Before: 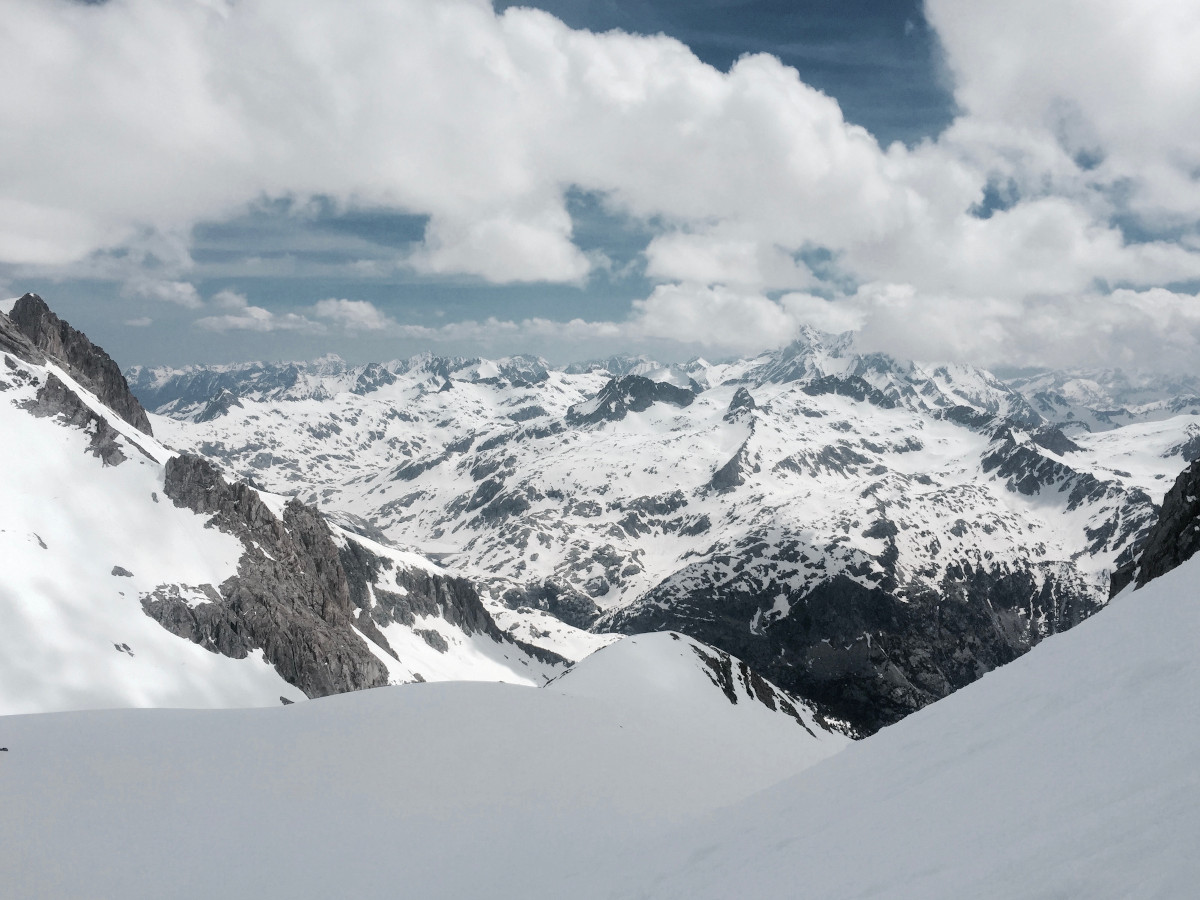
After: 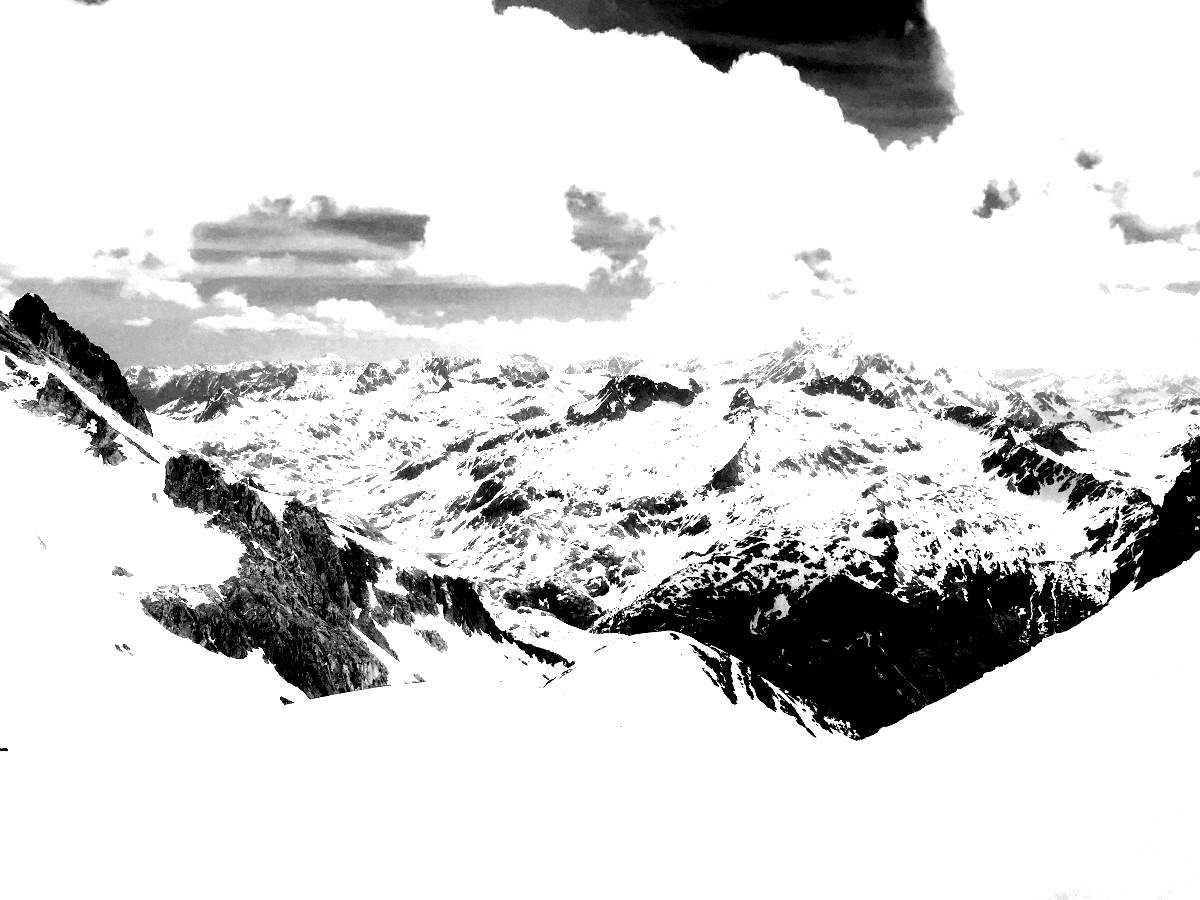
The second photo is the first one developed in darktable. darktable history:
exposure: black level correction 0, exposure 1.3 EV, compensate highlight preservation false
rgb levels: levels [[0.034, 0.472, 0.904], [0, 0.5, 1], [0, 0.5, 1]]
monochrome: on, module defaults
color balance rgb: perceptual saturation grading › global saturation 24.74%, perceptual saturation grading › highlights -51.22%, perceptual saturation grading › mid-tones 19.16%, perceptual saturation grading › shadows 60.98%, global vibrance 50%
levels: levels [0.514, 0.759, 1]
